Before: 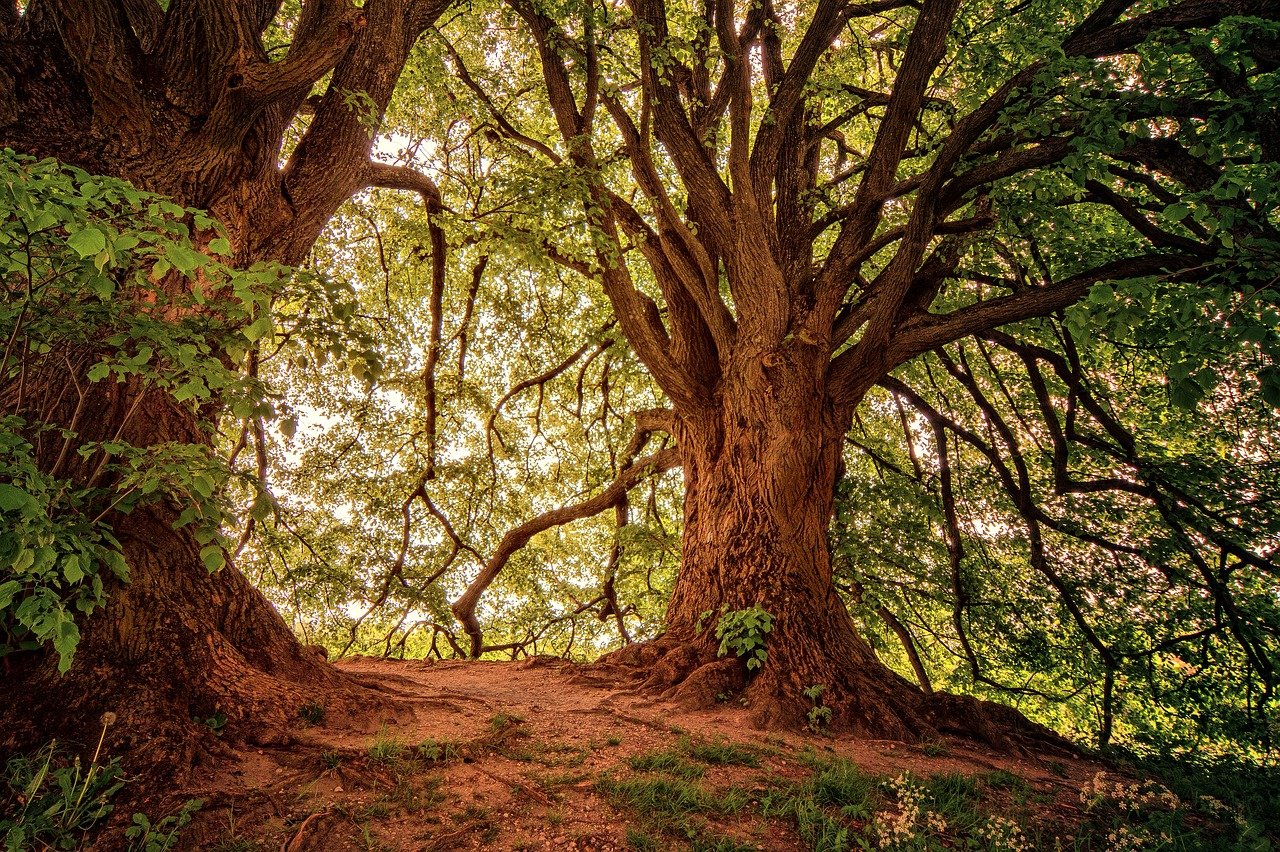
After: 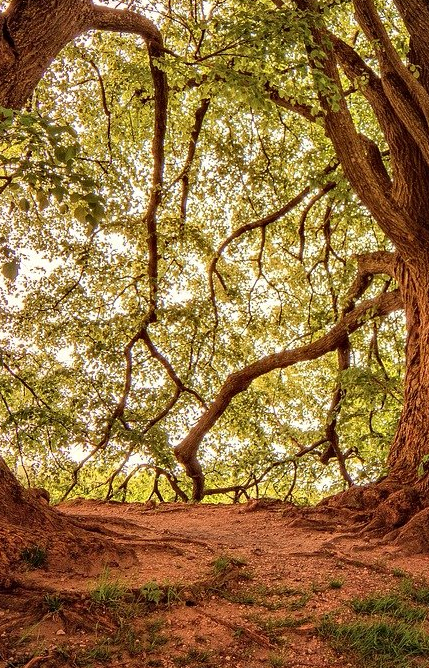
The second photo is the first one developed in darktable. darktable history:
crop and rotate: left 21.77%, top 18.528%, right 44.676%, bottom 2.997%
haze removal: compatibility mode true, adaptive false
